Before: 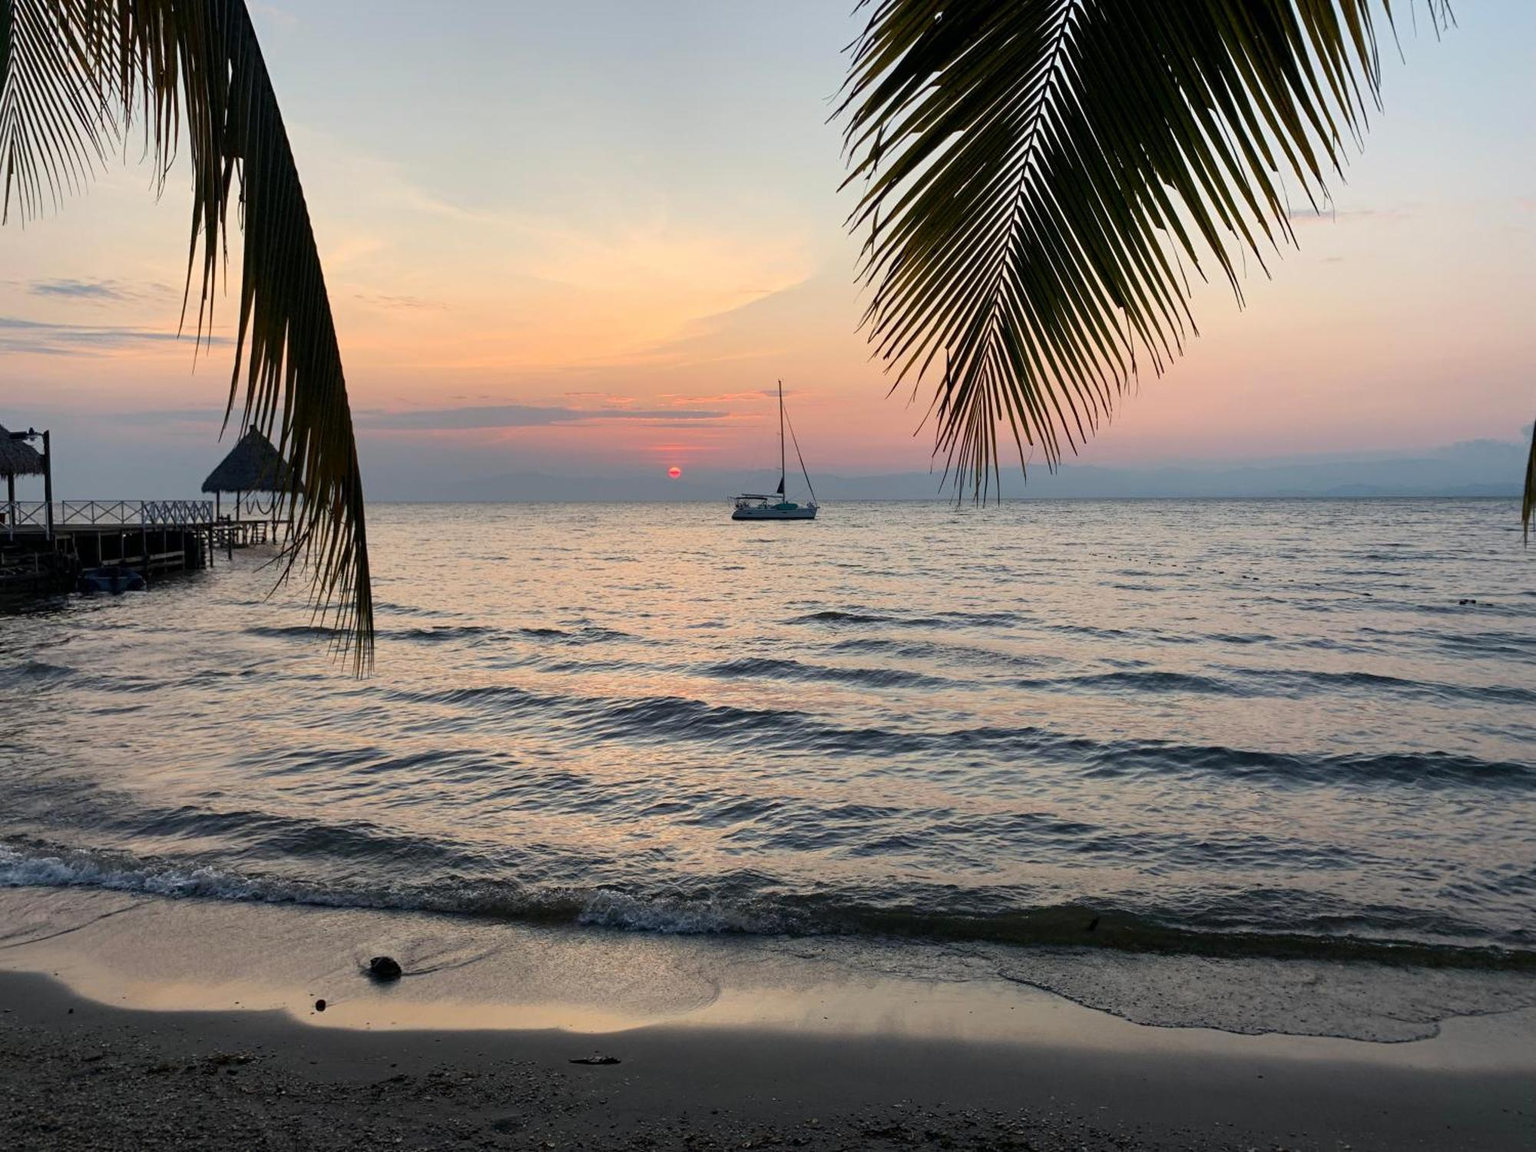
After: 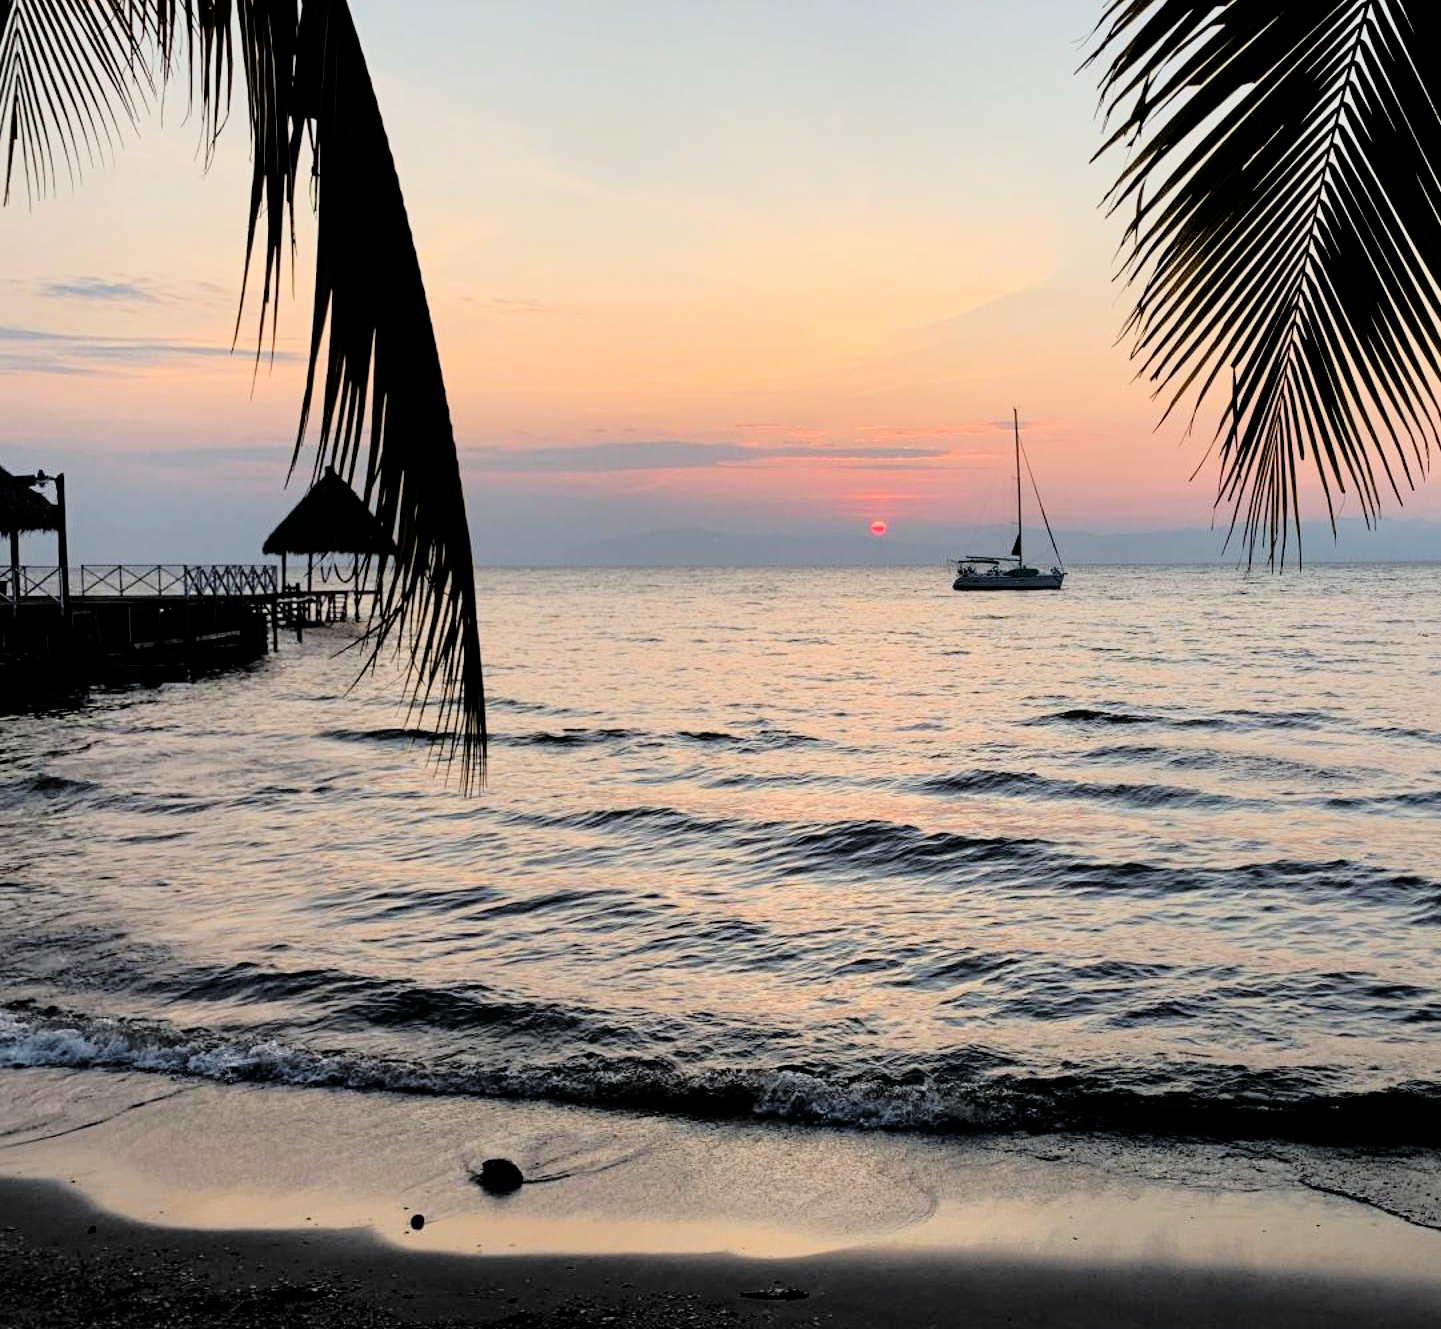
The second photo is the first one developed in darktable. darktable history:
tone curve: curves: ch0 [(0, 0) (0.062, 0.023) (0.168, 0.142) (0.359, 0.44) (0.469, 0.544) (0.634, 0.722) (0.839, 0.909) (0.998, 0.978)]; ch1 [(0, 0) (0.437, 0.453) (0.472, 0.47) (0.502, 0.504) (0.527, 0.546) (0.568, 0.619) (0.608, 0.665) (0.669, 0.748) (0.859, 0.899) (1, 1)]; ch2 [(0, 0) (0.33, 0.301) (0.421, 0.443) (0.473, 0.498) (0.509, 0.5) (0.535, 0.564) (0.575, 0.625) (0.608, 0.676) (1, 1)], color space Lab, linked channels
filmic rgb: black relative exposure -7.71 EV, white relative exposure 4.39 EV, hardness 3.75, latitude 49.24%, contrast 1.101
crop: top 5.812%, right 27.906%, bottom 5.55%
